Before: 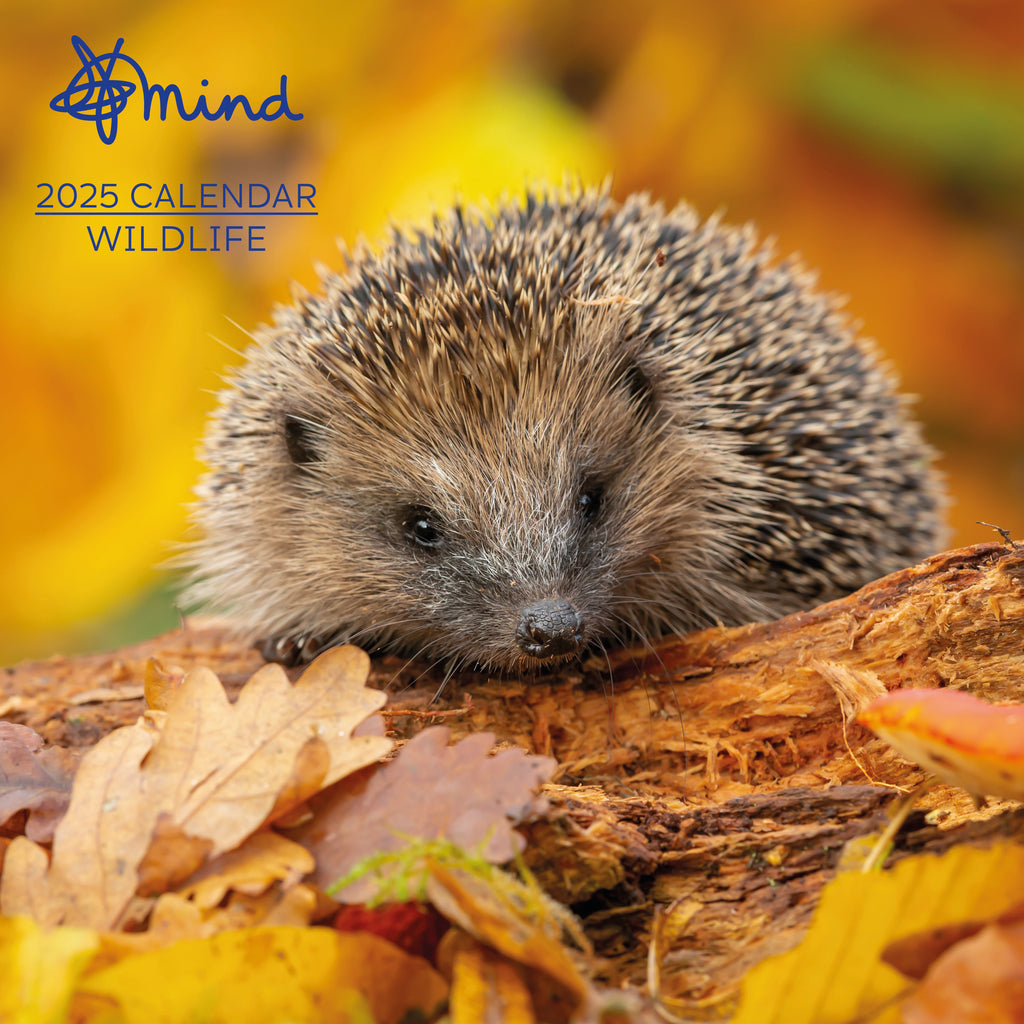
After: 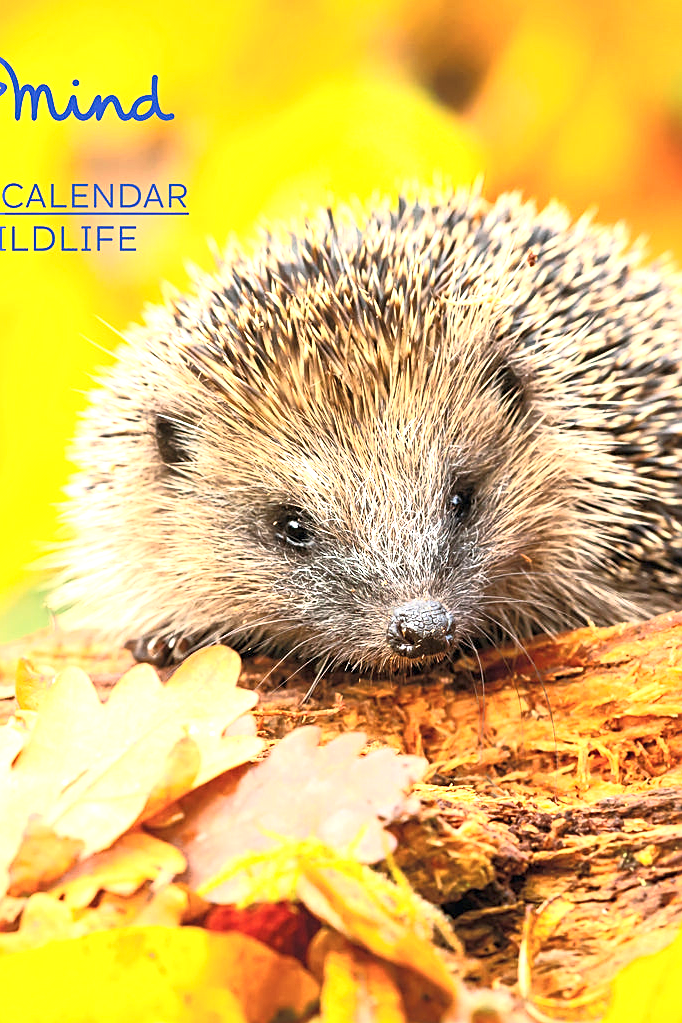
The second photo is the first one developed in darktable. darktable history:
base curve: curves: ch0 [(0, 0) (0.257, 0.25) (0.482, 0.586) (0.757, 0.871) (1, 1)]
crop and rotate: left 12.673%, right 20.66%
exposure: exposure 1.5 EV, compensate highlight preservation false
sharpen: on, module defaults
